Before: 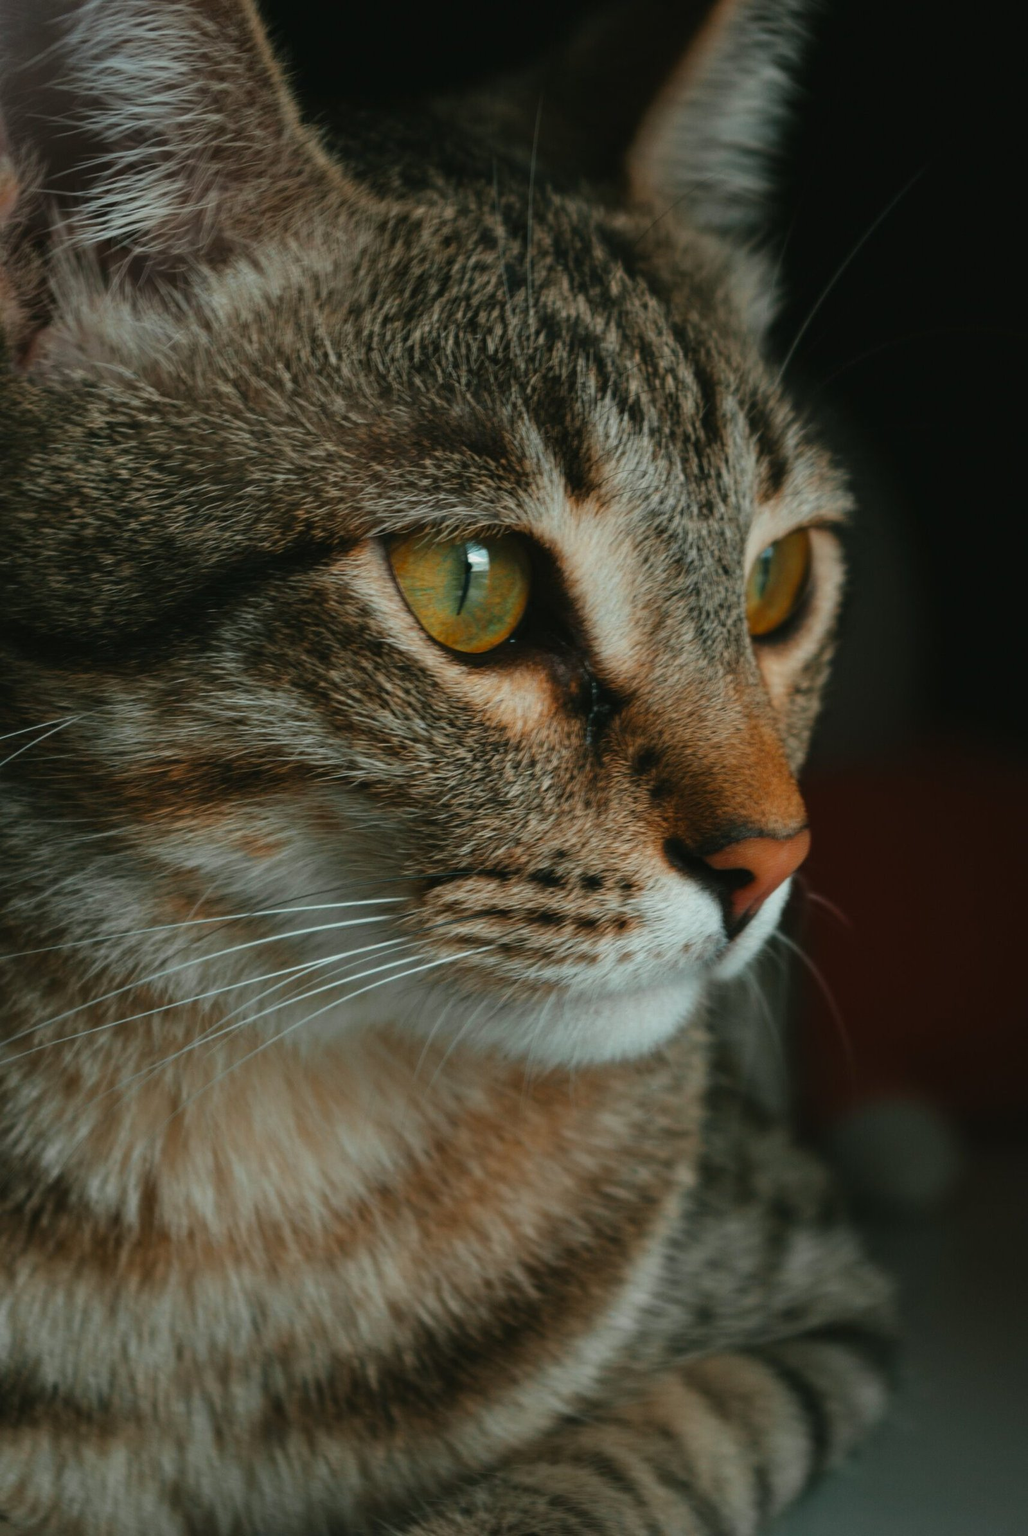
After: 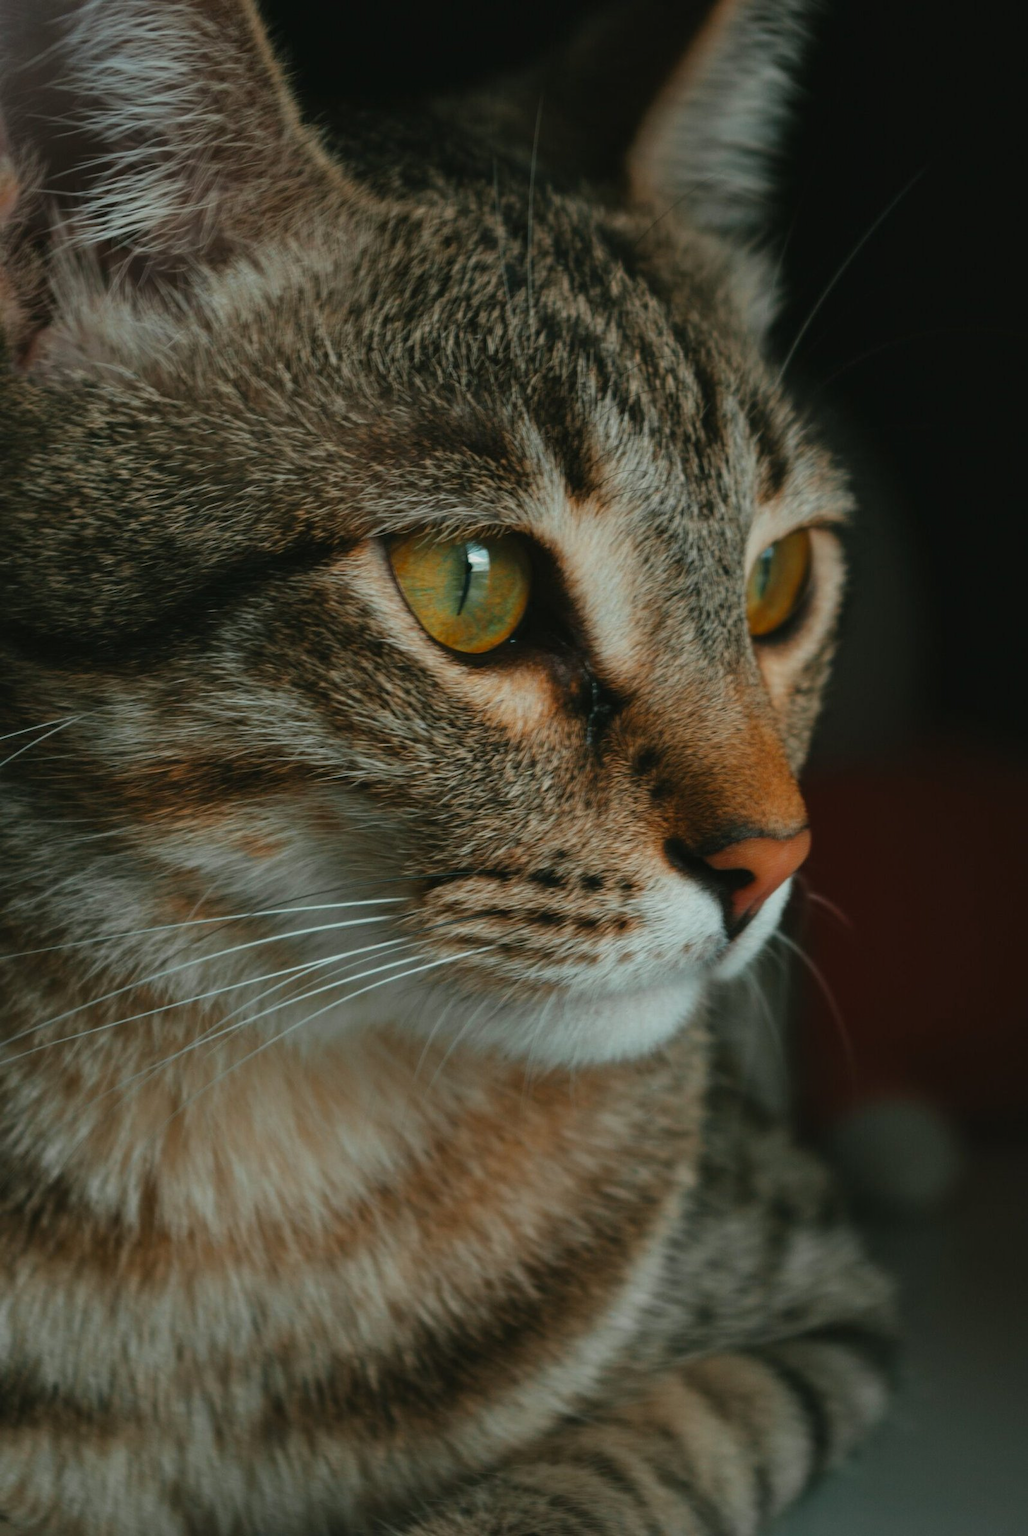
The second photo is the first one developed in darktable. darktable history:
shadows and highlights: shadows 25, white point adjustment -3, highlights -30
